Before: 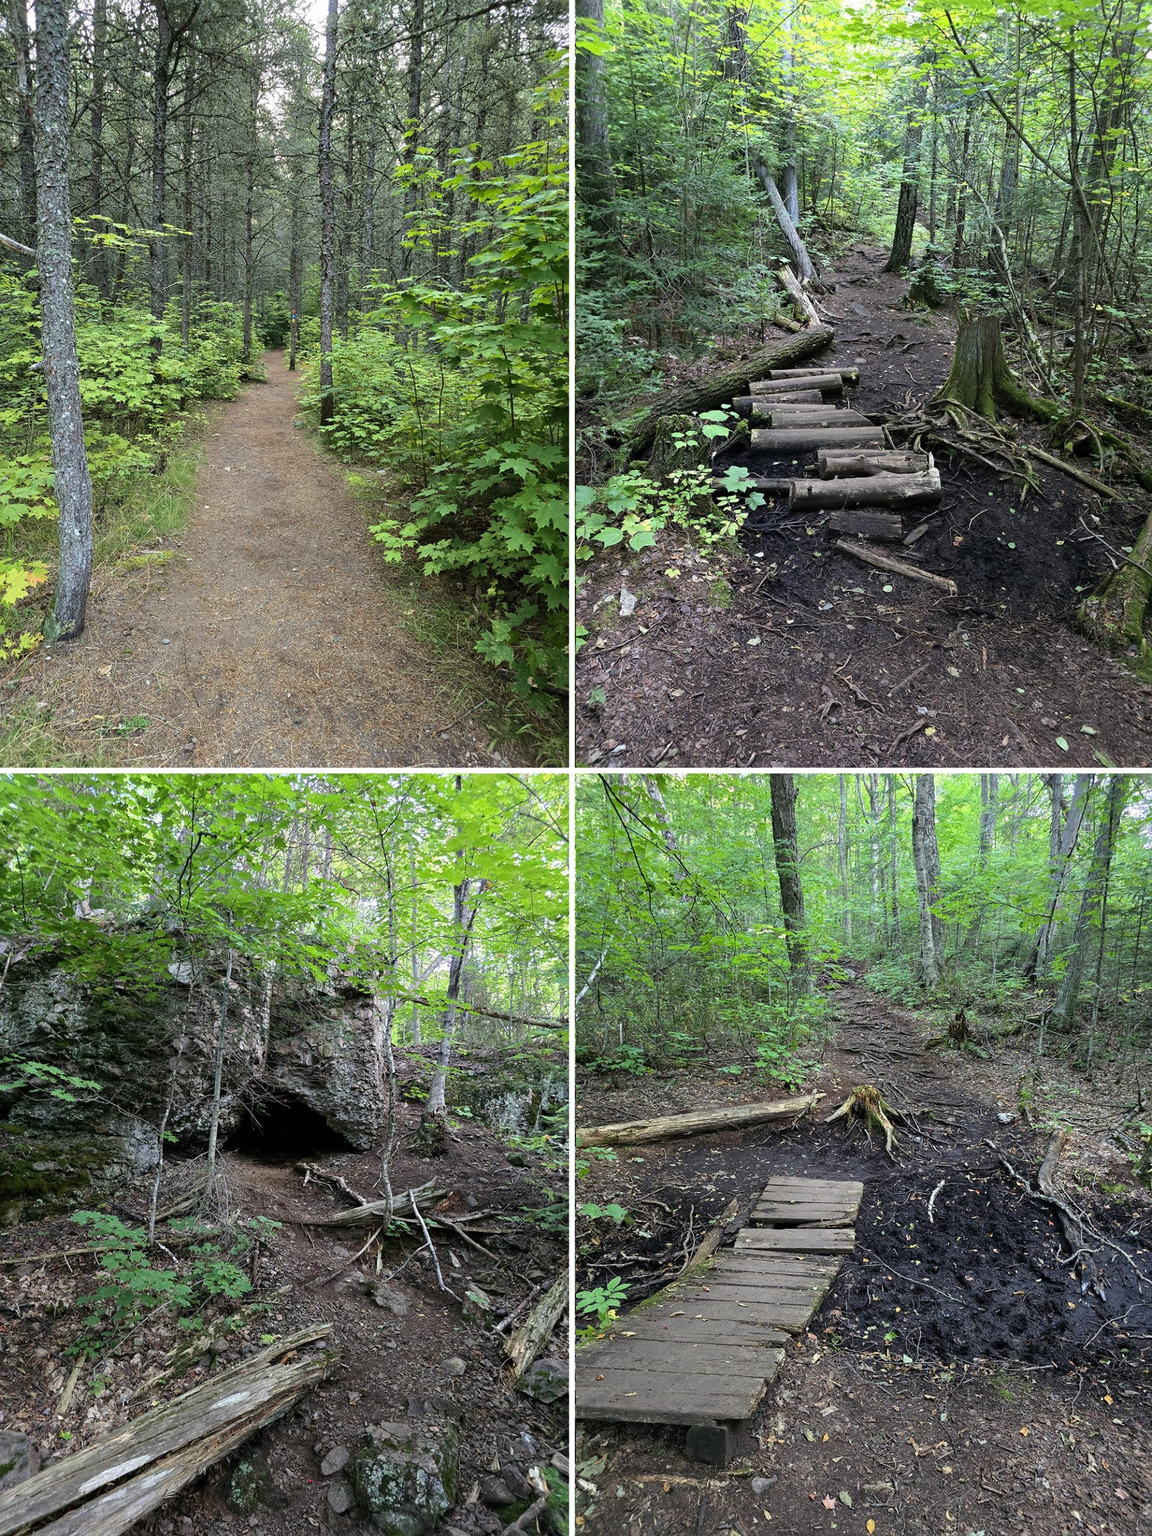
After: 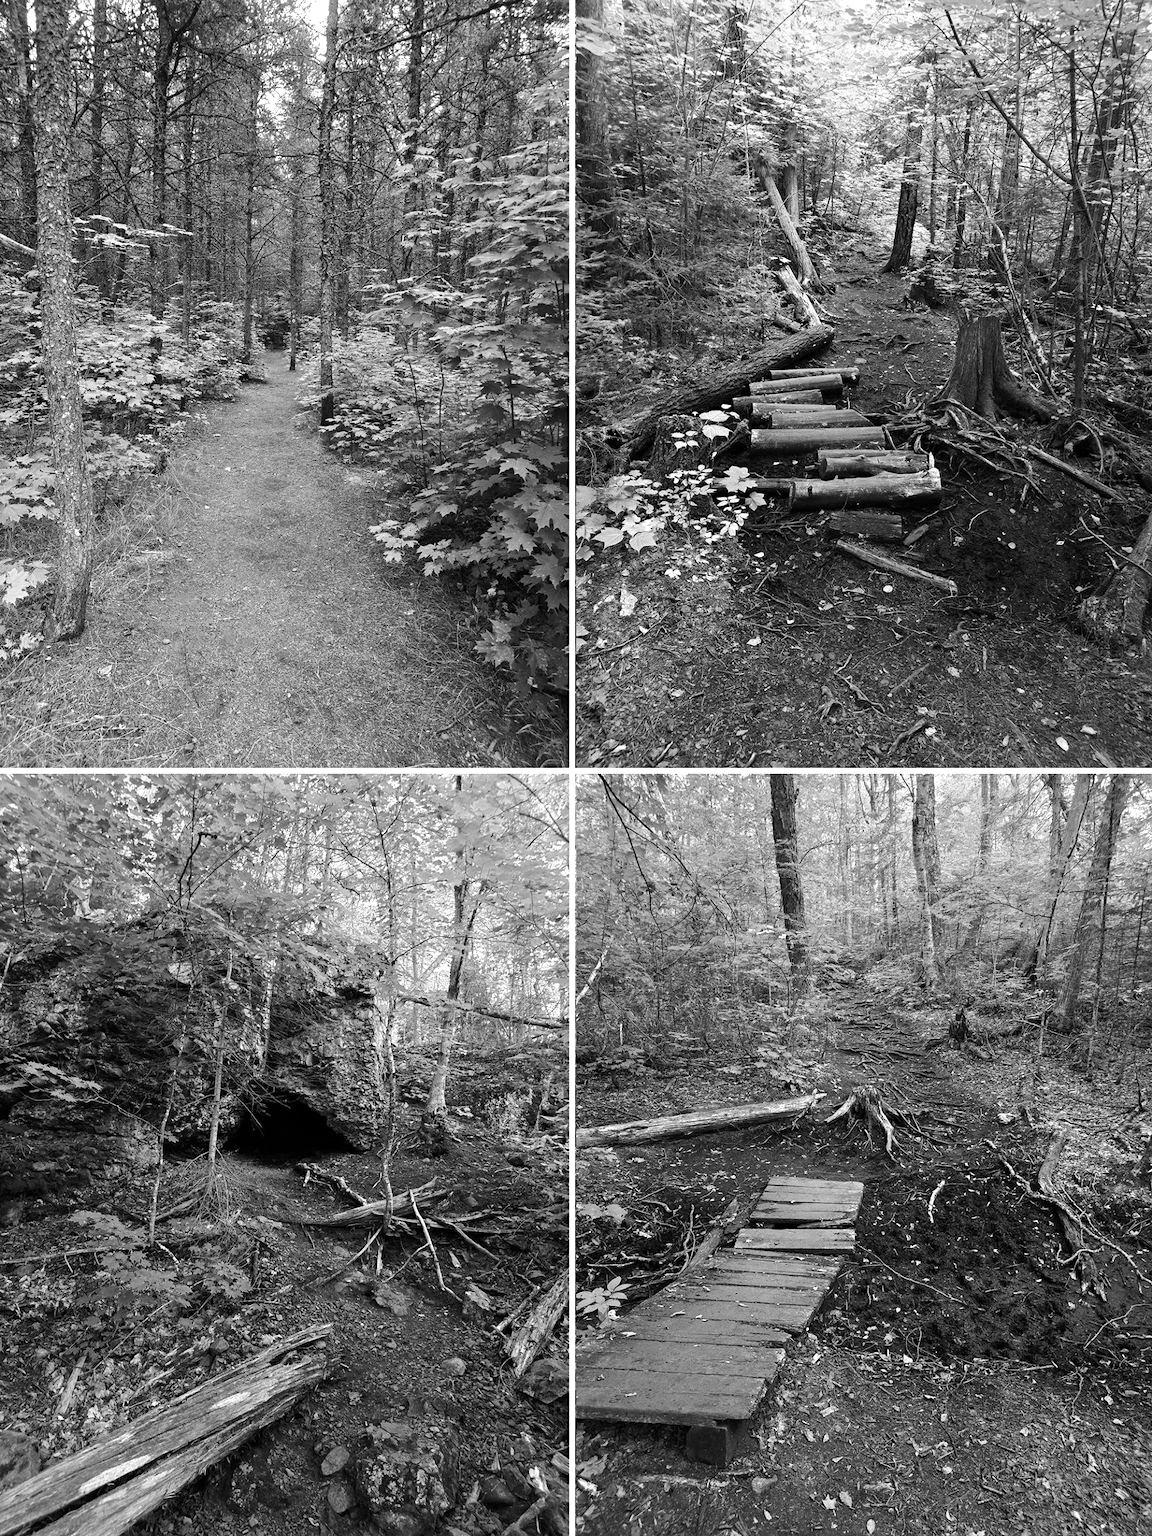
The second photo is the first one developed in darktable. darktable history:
white balance: red 0.954, blue 1.079
monochrome: a 16.06, b 15.48, size 1
tone equalizer: -8 EV -0.417 EV, -7 EV -0.389 EV, -6 EV -0.333 EV, -5 EV -0.222 EV, -3 EV 0.222 EV, -2 EV 0.333 EV, -1 EV 0.389 EV, +0 EV 0.417 EV, edges refinement/feathering 500, mask exposure compensation -1.57 EV, preserve details no
